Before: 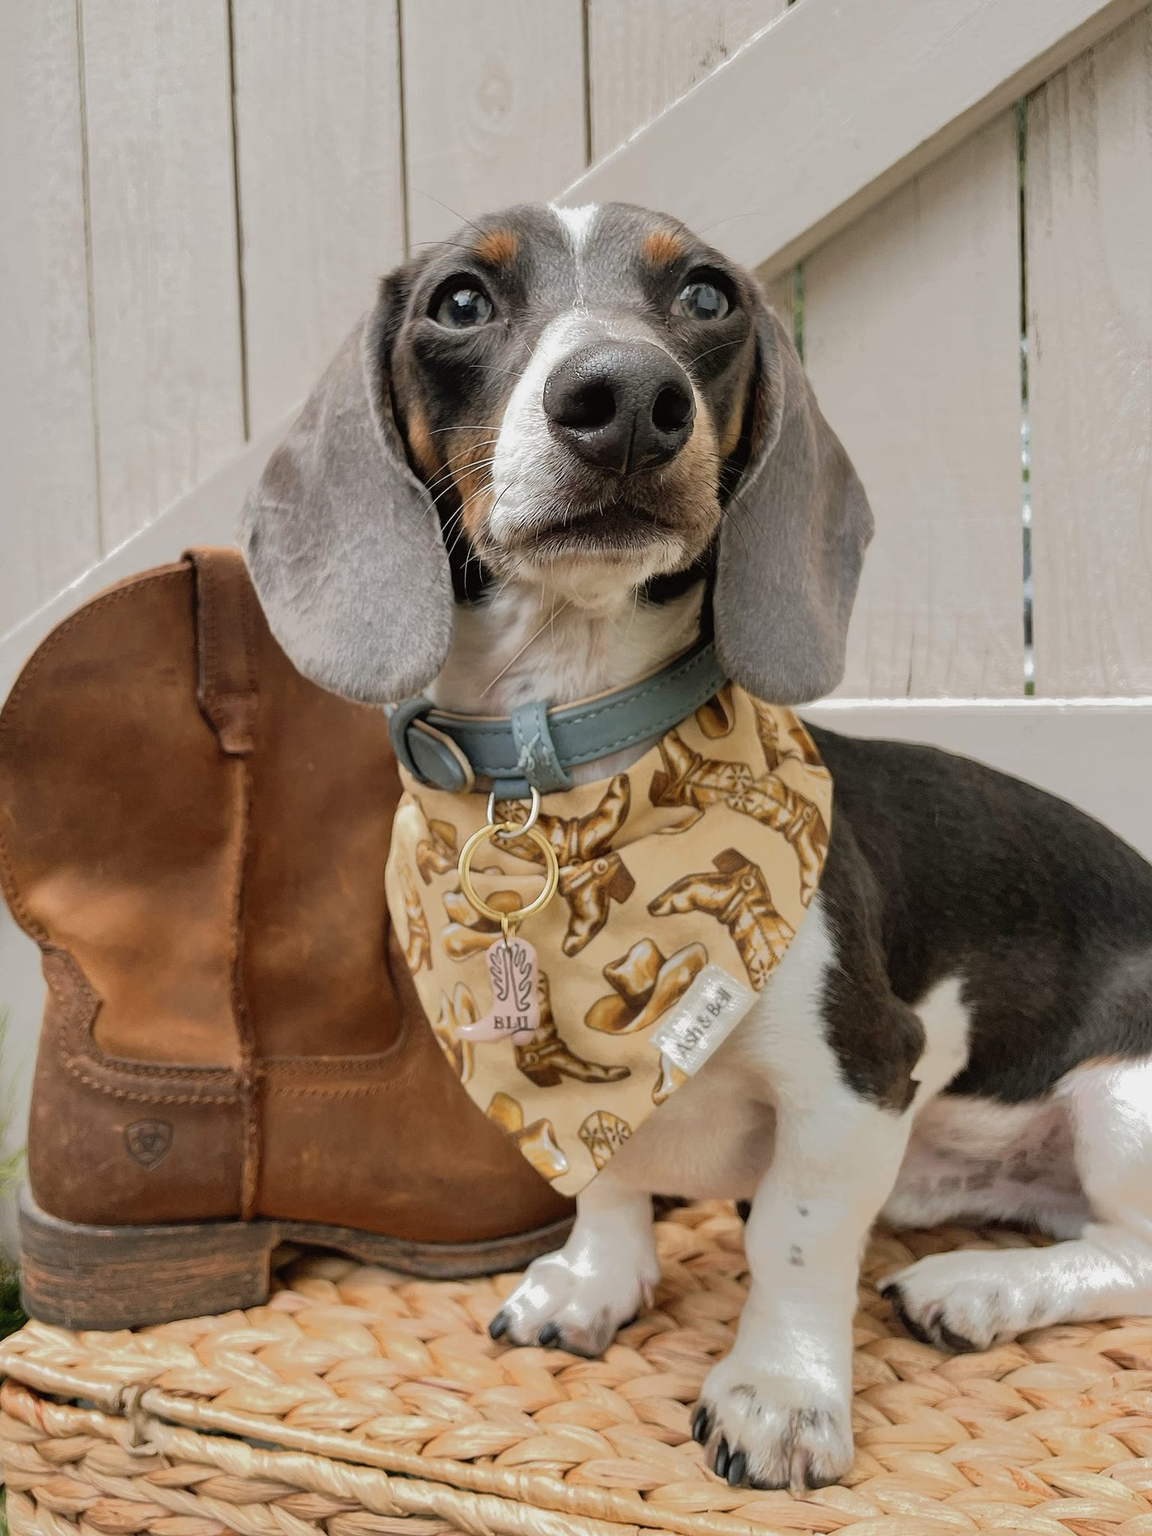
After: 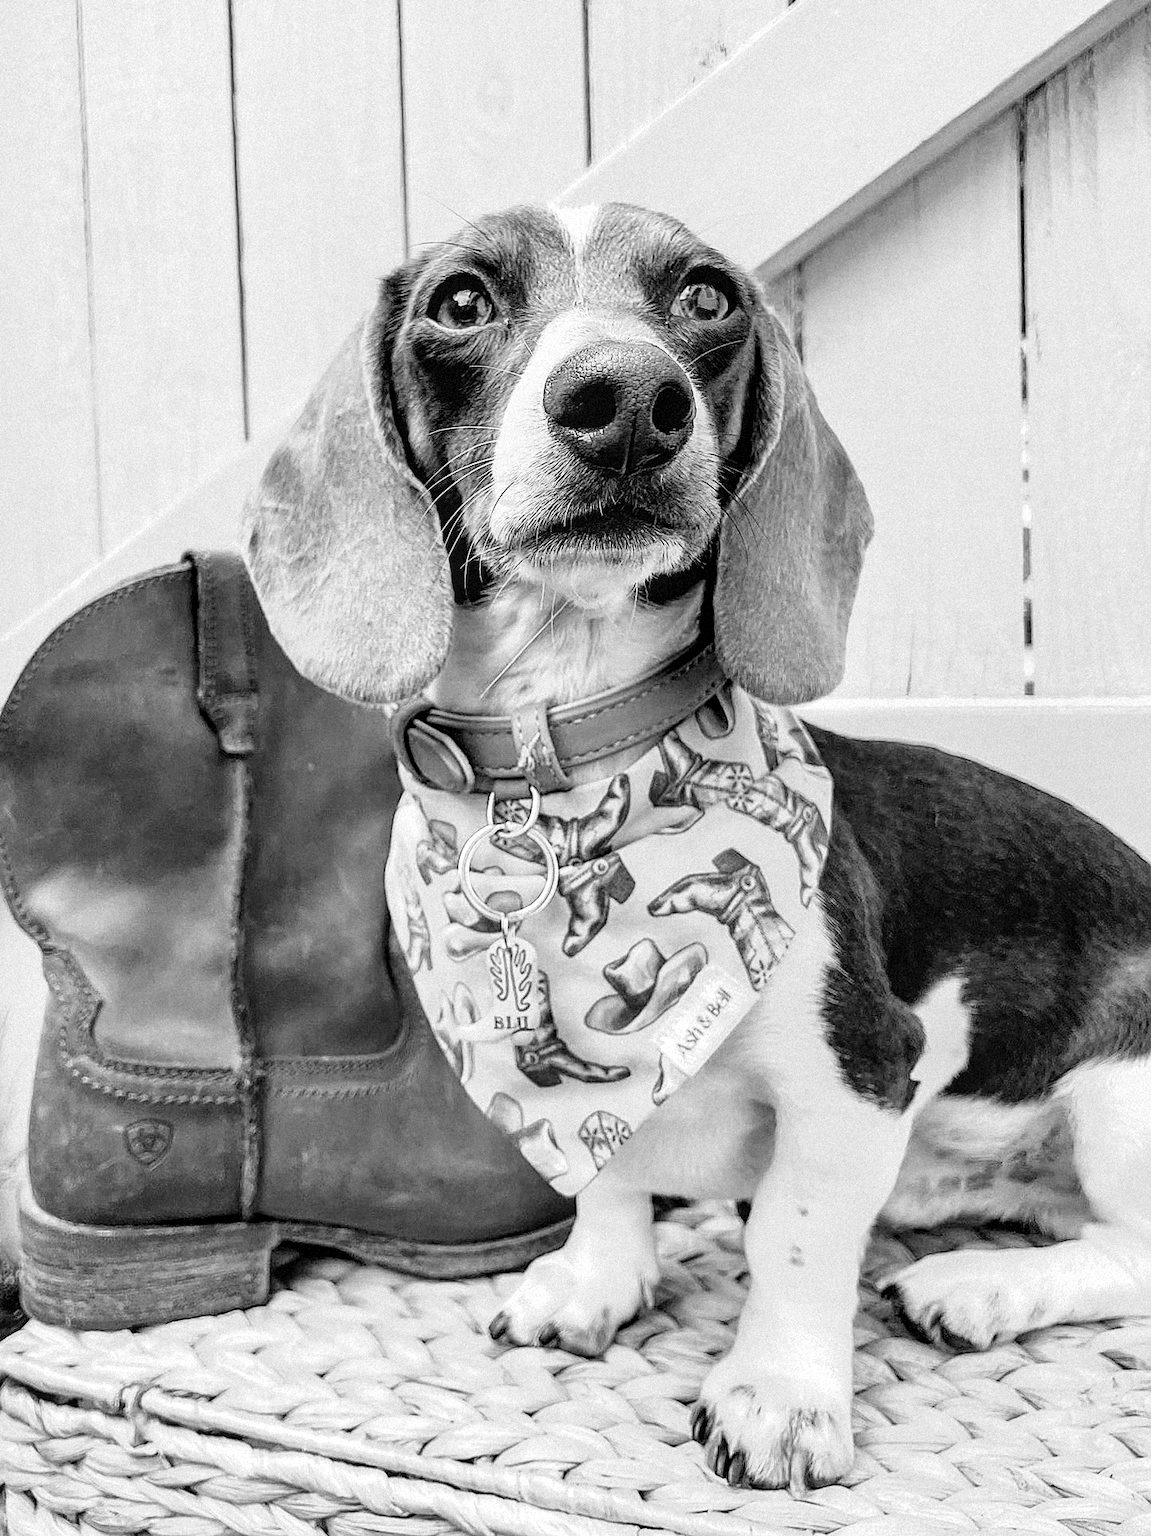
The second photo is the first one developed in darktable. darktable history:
monochrome: a 16.06, b 15.48, size 1
sharpen: amount 0.575
white balance: red 1.004, blue 1.096
filmic rgb: middle gray luminance 10%, black relative exposure -8.61 EV, white relative exposure 3.3 EV, threshold 6 EV, target black luminance 0%, hardness 5.2, latitude 44.69%, contrast 1.302, highlights saturation mix 5%, shadows ↔ highlights balance 24.64%, add noise in highlights 0, preserve chrominance no, color science v3 (2019), use custom middle-gray values true, iterations of high-quality reconstruction 0, contrast in highlights soft, enable highlight reconstruction true
local contrast: on, module defaults
grain: mid-tones bias 0%
tone equalizer: on, module defaults
